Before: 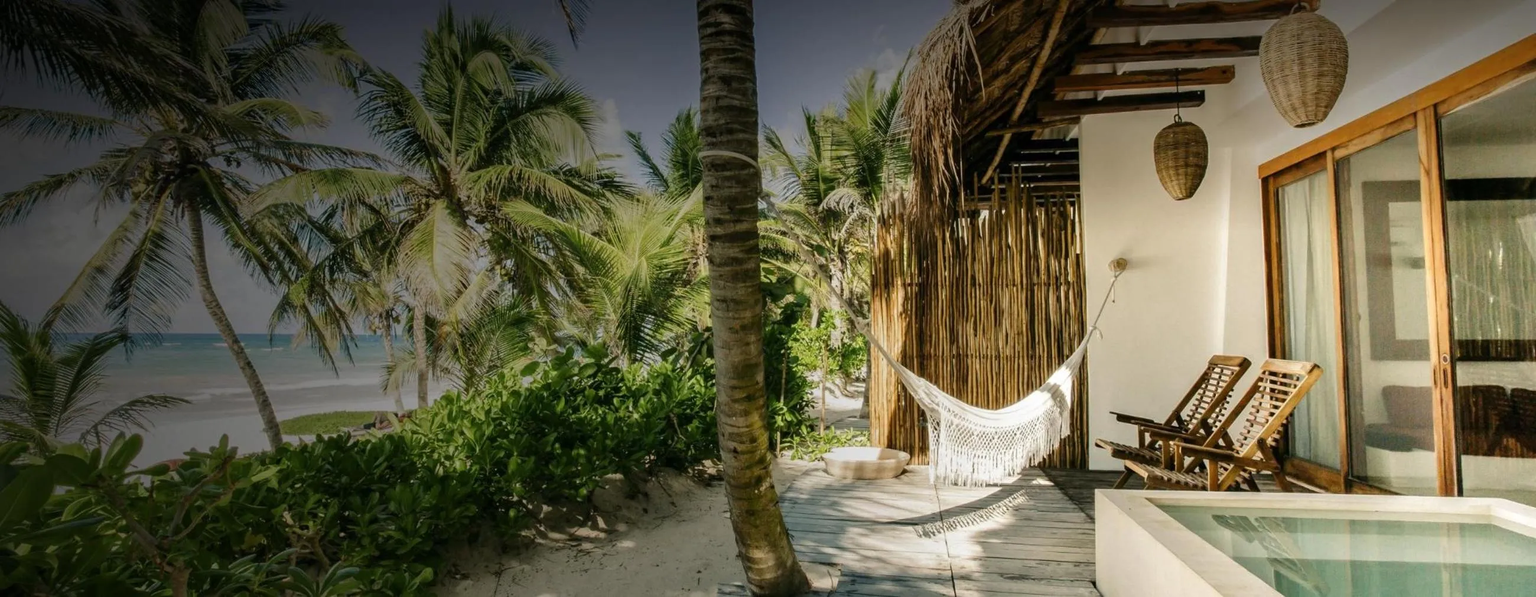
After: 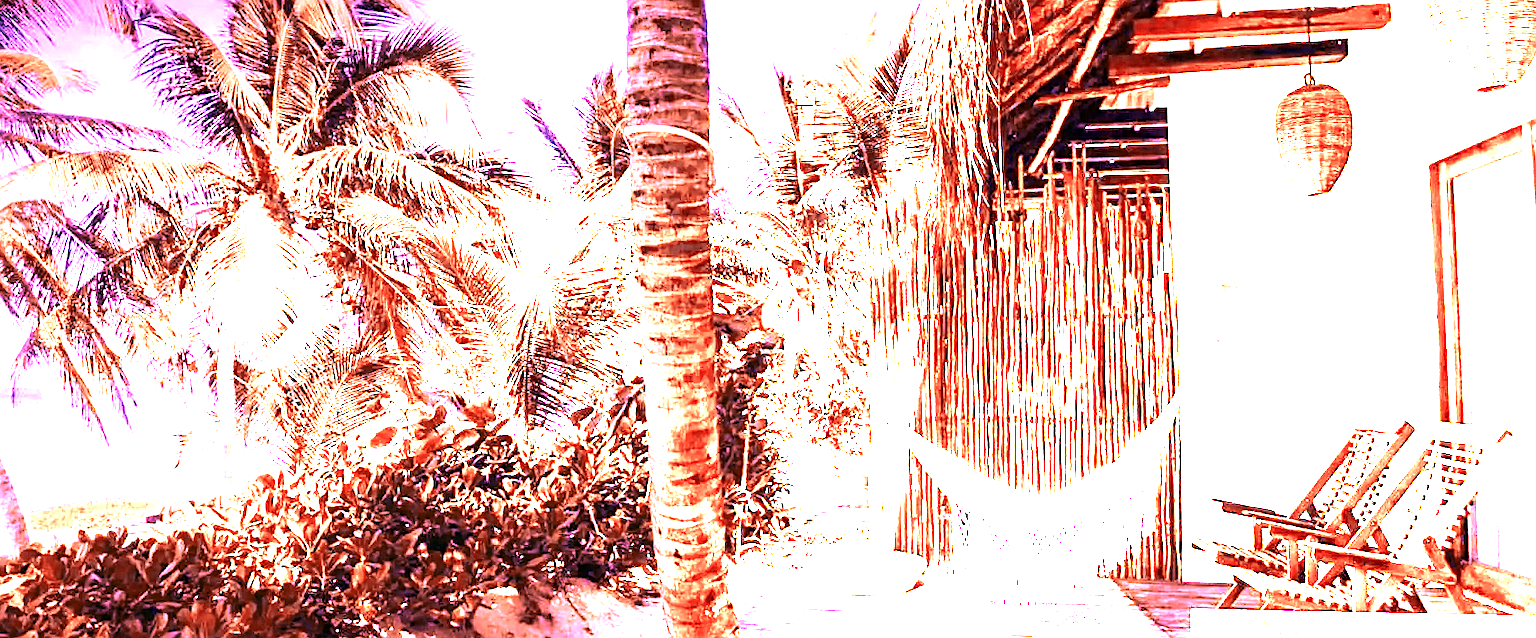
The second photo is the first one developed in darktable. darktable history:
tone equalizer: on, module defaults
crop and rotate: left 17.046%, top 10.659%, right 12.989%, bottom 14.553%
sharpen: on, module defaults
haze removal: compatibility mode true, adaptive false
color calibration: illuminant same as pipeline (D50), adaptation none (bypass), gamut compression 1.72
white balance: red 8, blue 8
color zones: curves: ch0 [(0, 0.5) (0.125, 0.4) (0.25, 0.5) (0.375, 0.4) (0.5, 0.4) (0.625, 0.35) (0.75, 0.35) (0.875, 0.5)]; ch1 [(0, 0.35) (0.125, 0.45) (0.25, 0.35) (0.375, 0.35) (0.5, 0.35) (0.625, 0.35) (0.75, 0.45) (0.875, 0.35)]; ch2 [(0, 0.6) (0.125, 0.5) (0.25, 0.5) (0.375, 0.6) (0.5, 0.6) (0.625, 0.5) (0.75, 0.5) (0.875, 0.5)]
